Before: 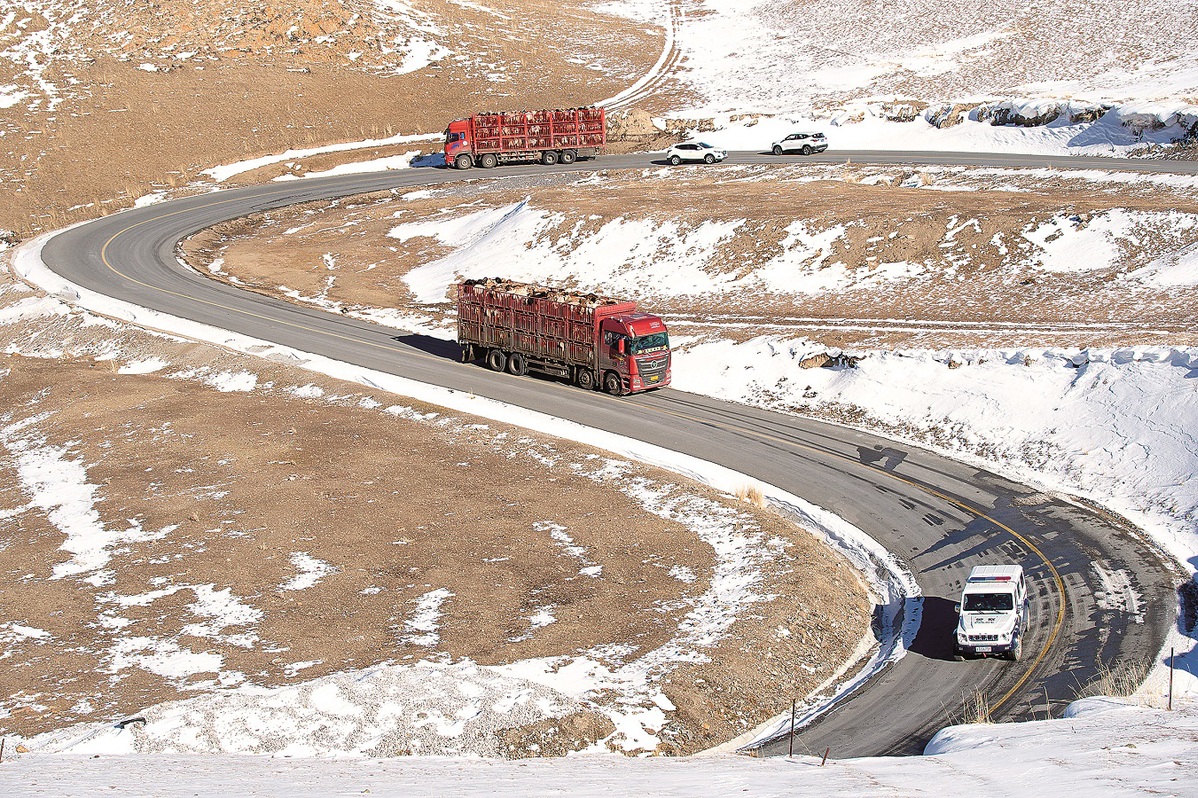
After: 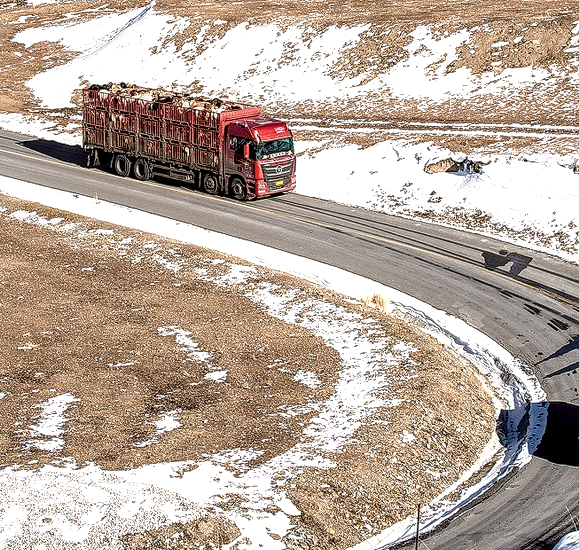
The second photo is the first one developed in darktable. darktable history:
local contrast: highlights 21%, detail 198%
crop: left 31.368%, top 24.44%, right 20.301%, bottom 6.578%
exposure: exposure 0.204 EV, compensate highlight preservation false
